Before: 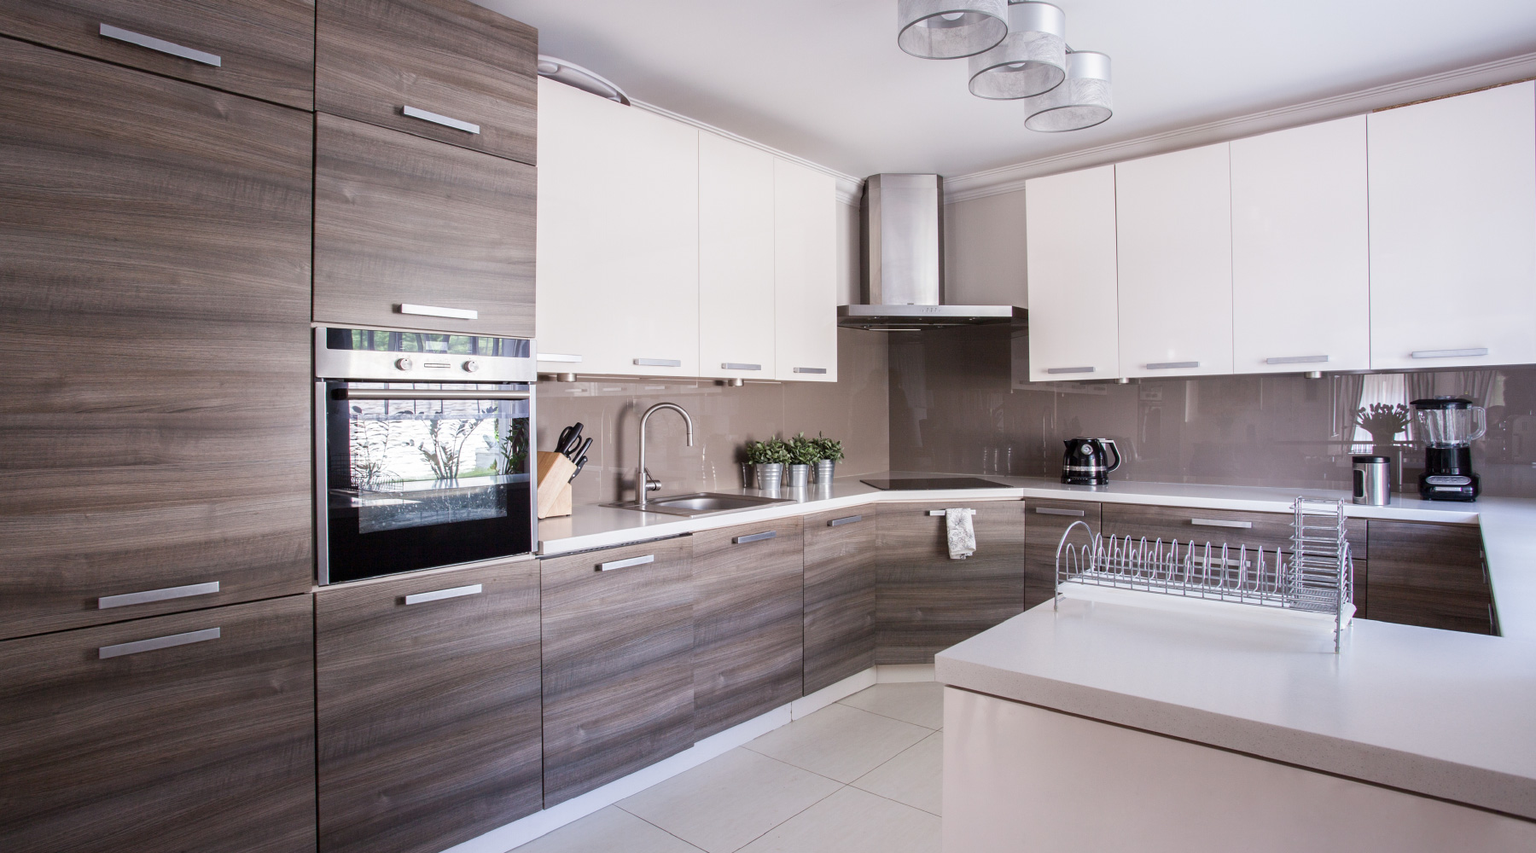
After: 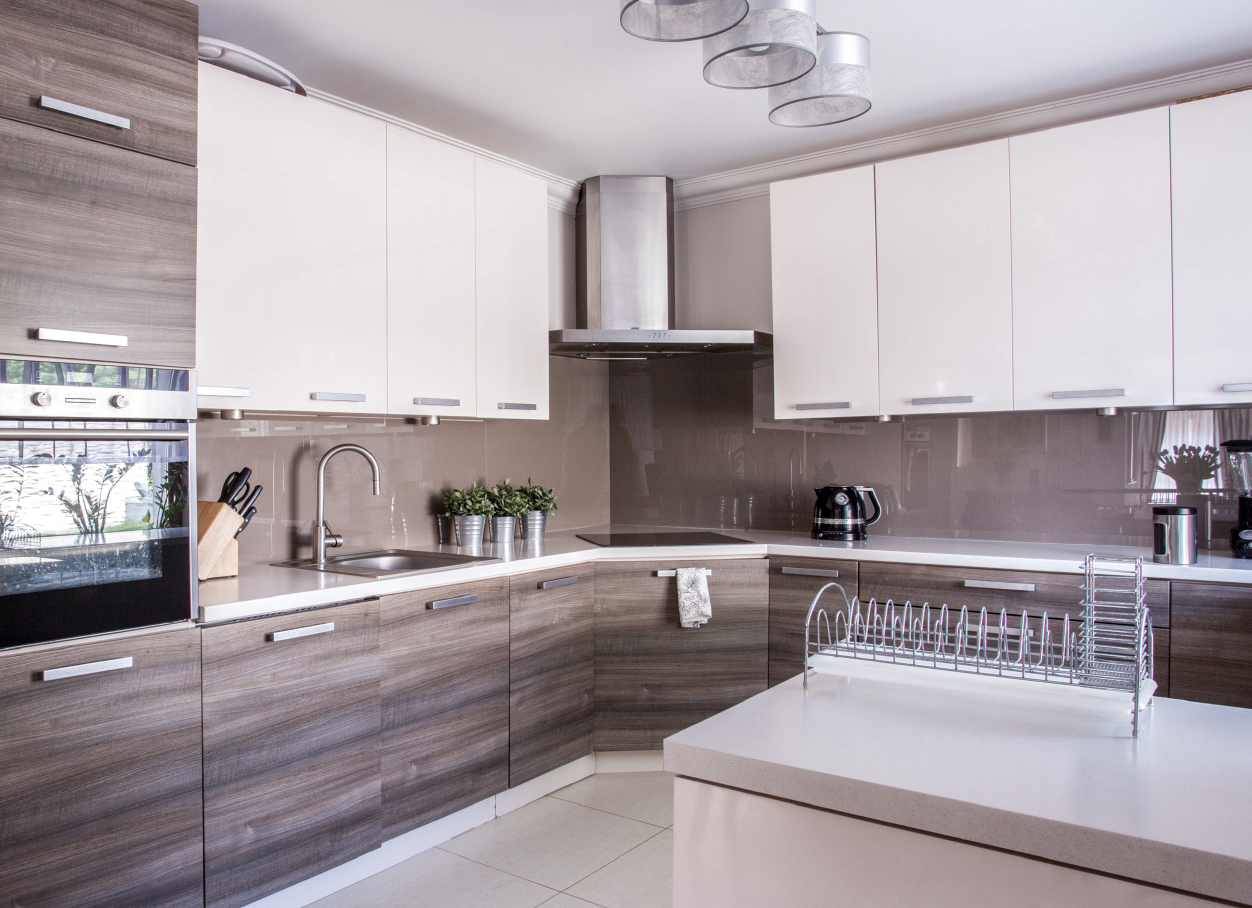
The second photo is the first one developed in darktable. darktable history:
crop and rotate: left 24.034%, top 2.838%, right 6.406%, bottom 6.299%
local contrast: on, module defaults
